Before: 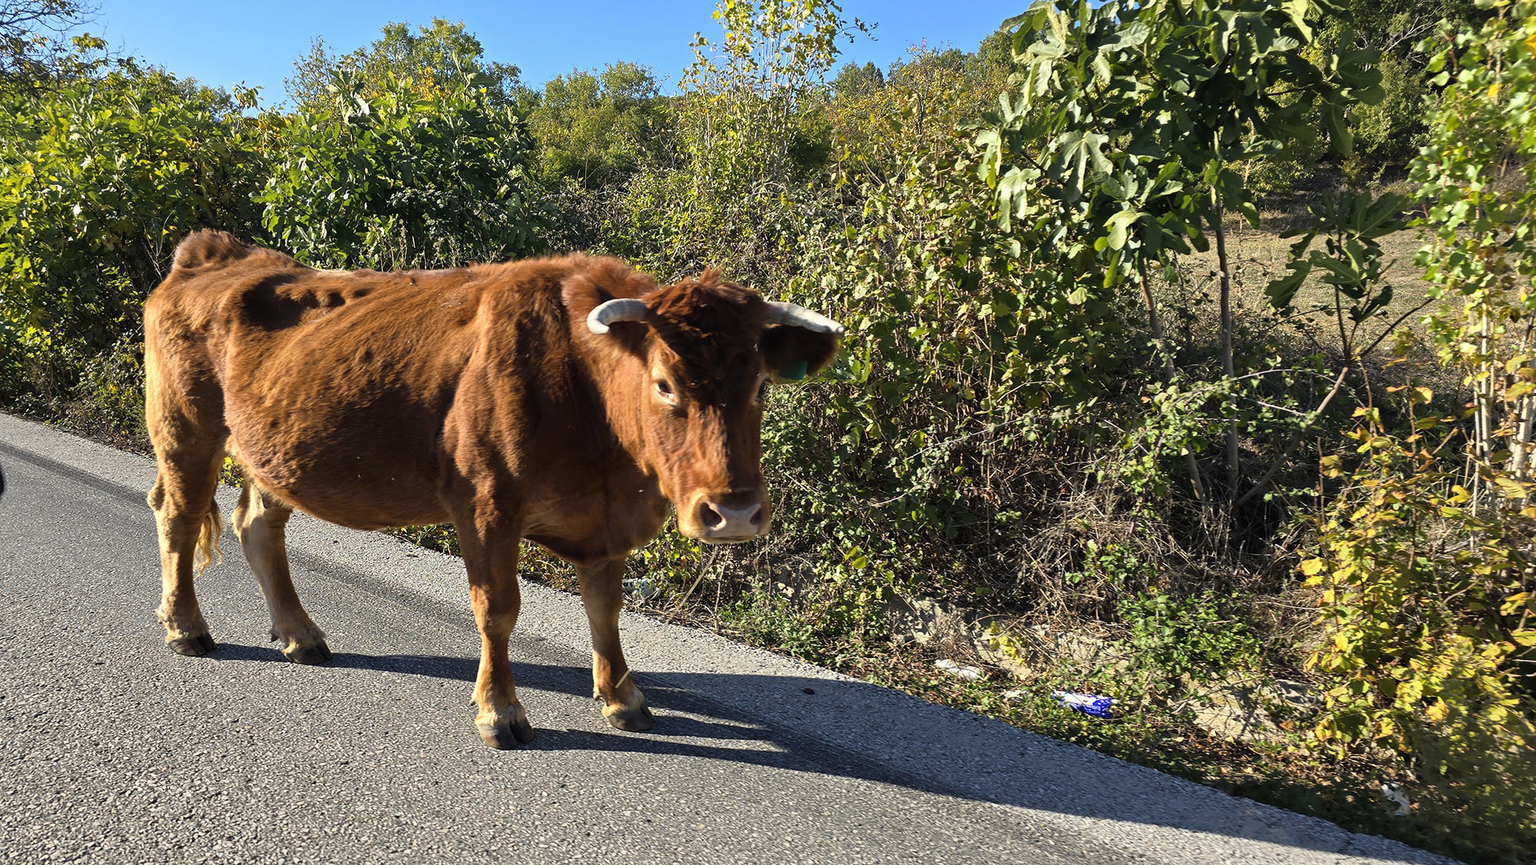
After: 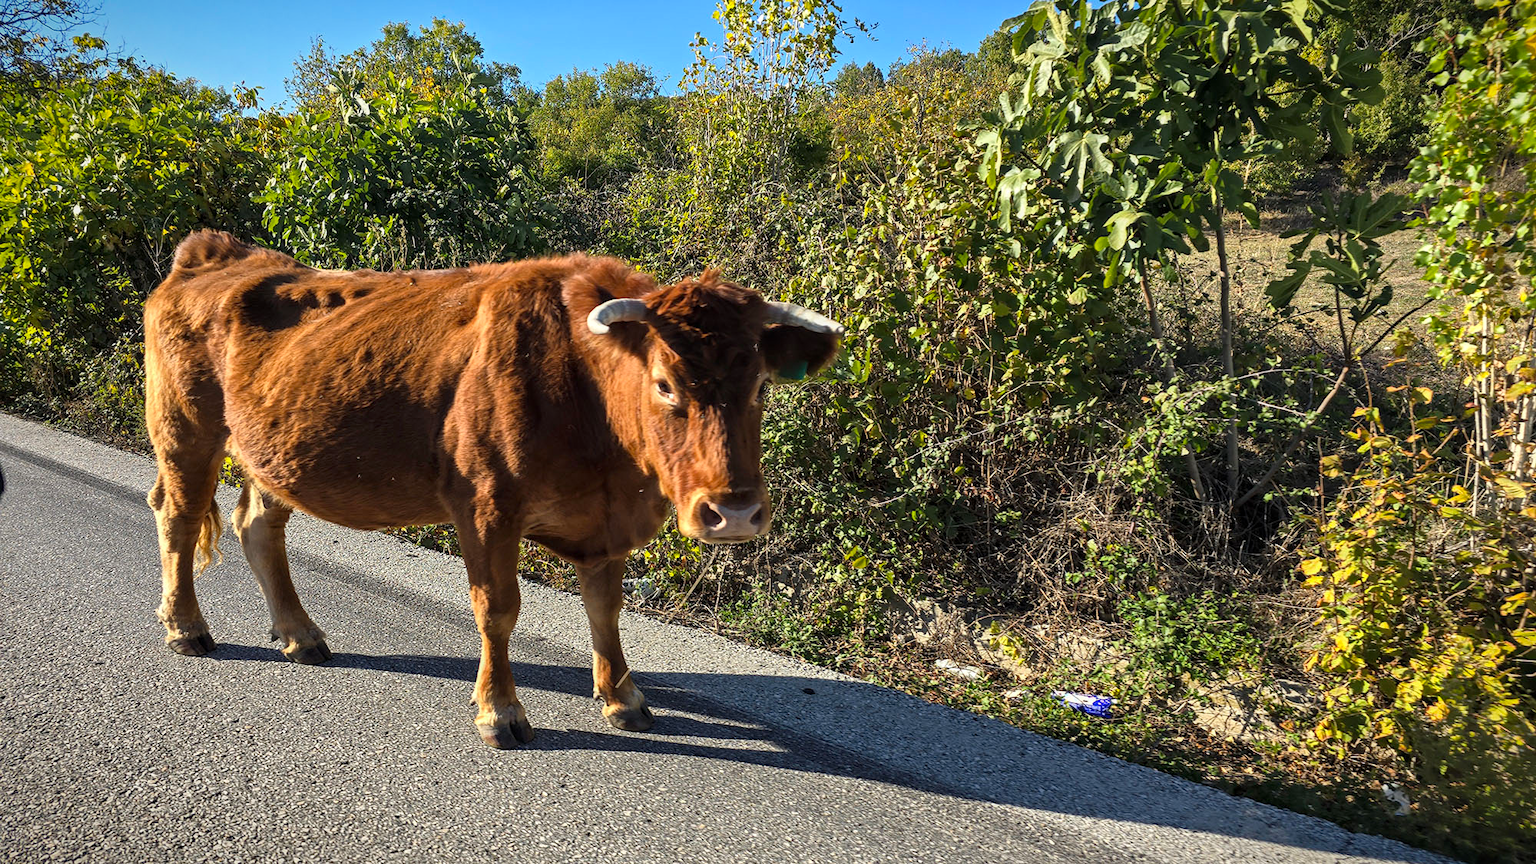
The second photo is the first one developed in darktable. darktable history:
vignetting: fall-off start 98.29%, fall-off radius 100%, brightness -1, saturation 0.5, width/height ratio 1.428
local contrast: on, module defaults
